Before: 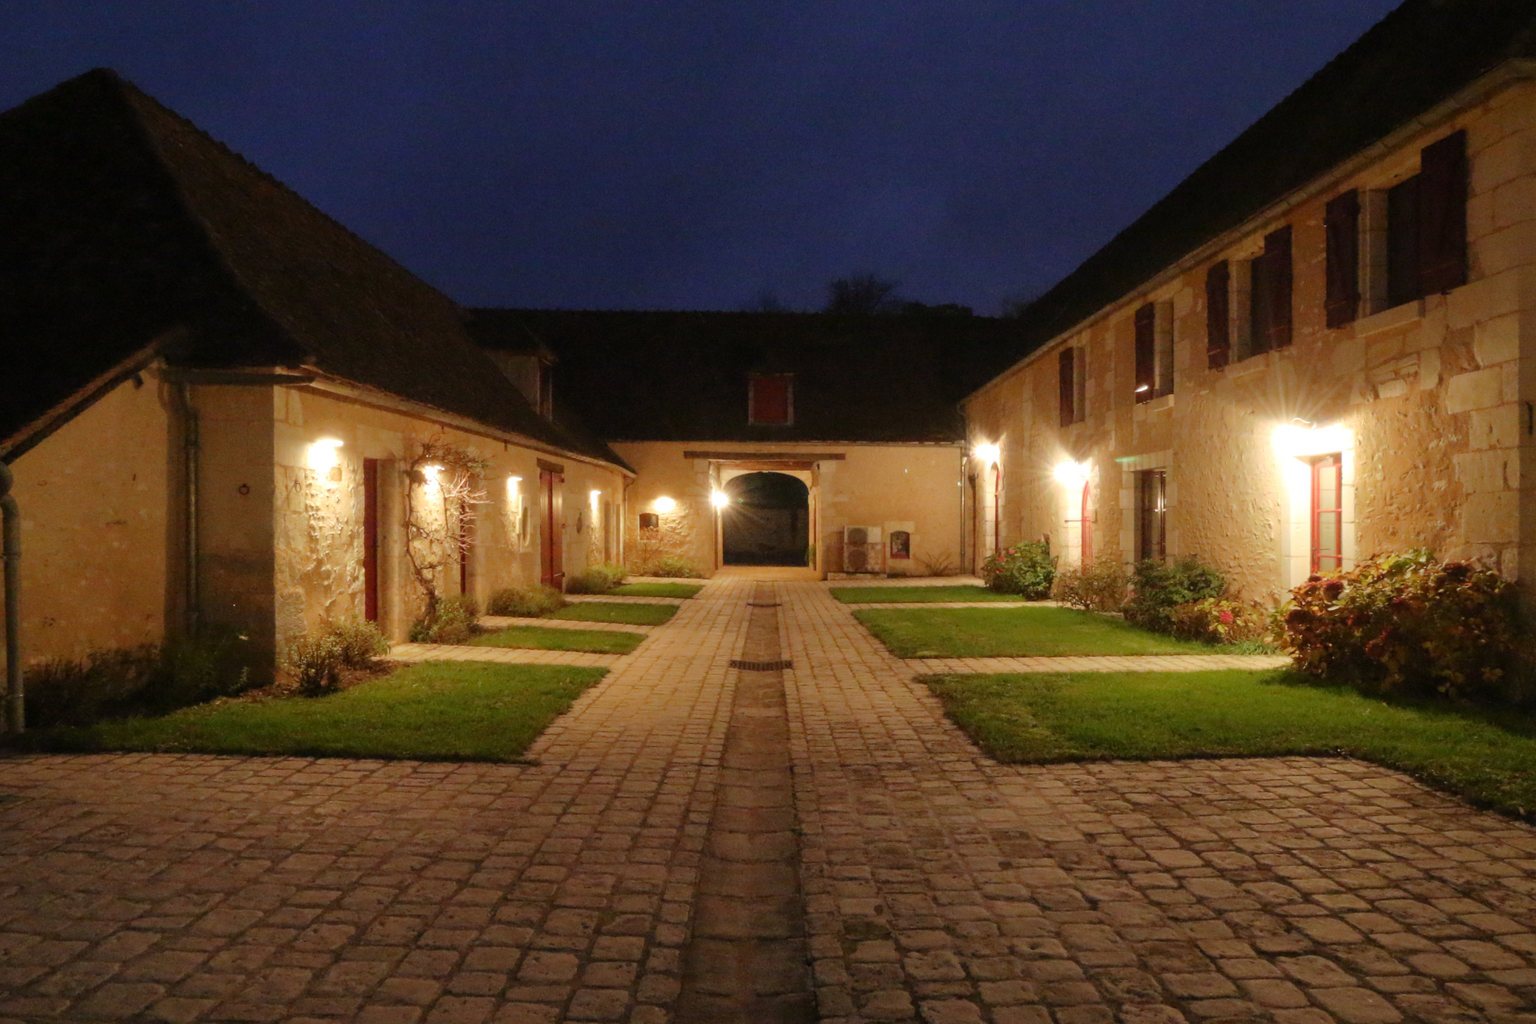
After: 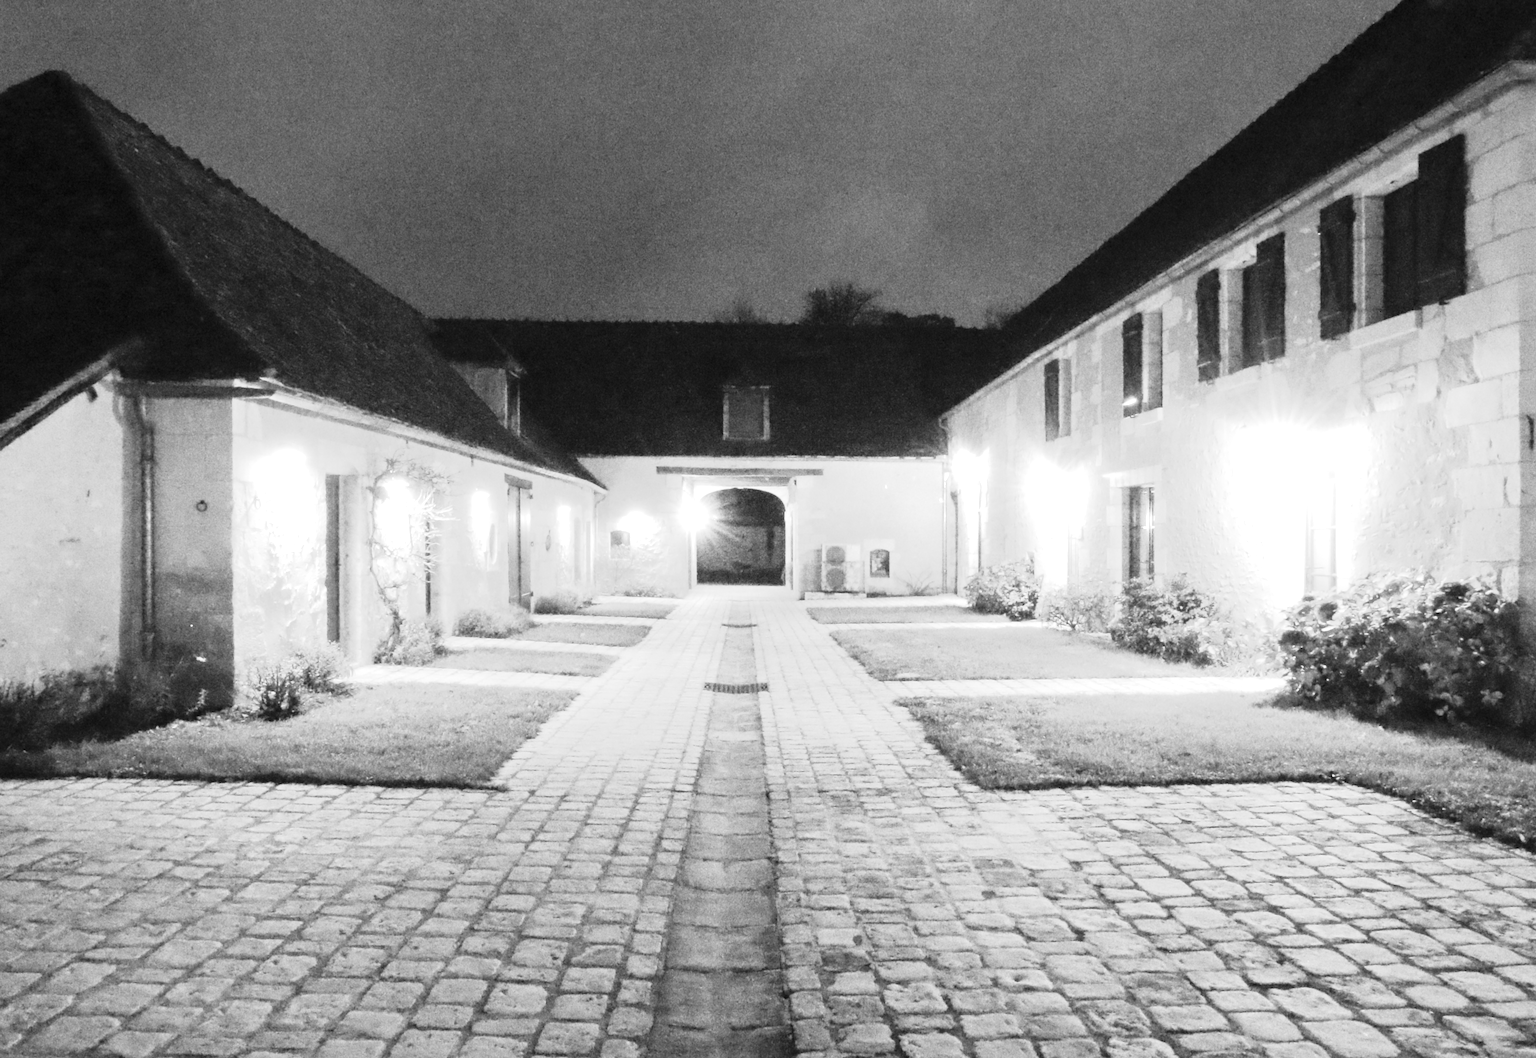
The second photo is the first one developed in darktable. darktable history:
contrast brightness saturation: contrast 0.2, brightness 0.16, saturation 0.22
color correction: highlights a* -5.94, highlights b* 11.19
exposure: exposure 2.04 EV, compensate highlight preservation false
tone curve: curves: ch0 [(0, 0.011) (0.053, 0.026) (0.174, 0.115) (0.398, 0.444) (0.673, 0.775) (0.829, 0.906) (0.991, 0.981)]; ch1 [(0, 0) (0.276, 0.206) (0.409, 0.383) (0.473, 0.458) (0.492, 0.499) (0.521, 0.502) (0.546, 0.543) (0.585, 0.617) (0.659, 0.686) (0.78, 0.8) (1, 1)]; ch2 [(0, 0) (0.438, 0.449) (0.473, 0.469) (0.503, 0.5) (0.523, 0.538) (0.562, 0.598) (0.612, 0.635) (0.695, 0.713) (1, 1)], color space Lab, independent channels, preserve colors none
monochrome: a -6.99, b 35.61, size 1.4
color balance rgb: shadows lift › chroma 4.41%, shadows lift › hue 27°, power › chroma 2.5%, power › hue 70°, highlights gain › chroma 1%, highlights gain › hue 27°, saturation formula JzAzBz (2021)
white balance: red 0.988, blue 1.017
crop and rotate: left 3.238%
